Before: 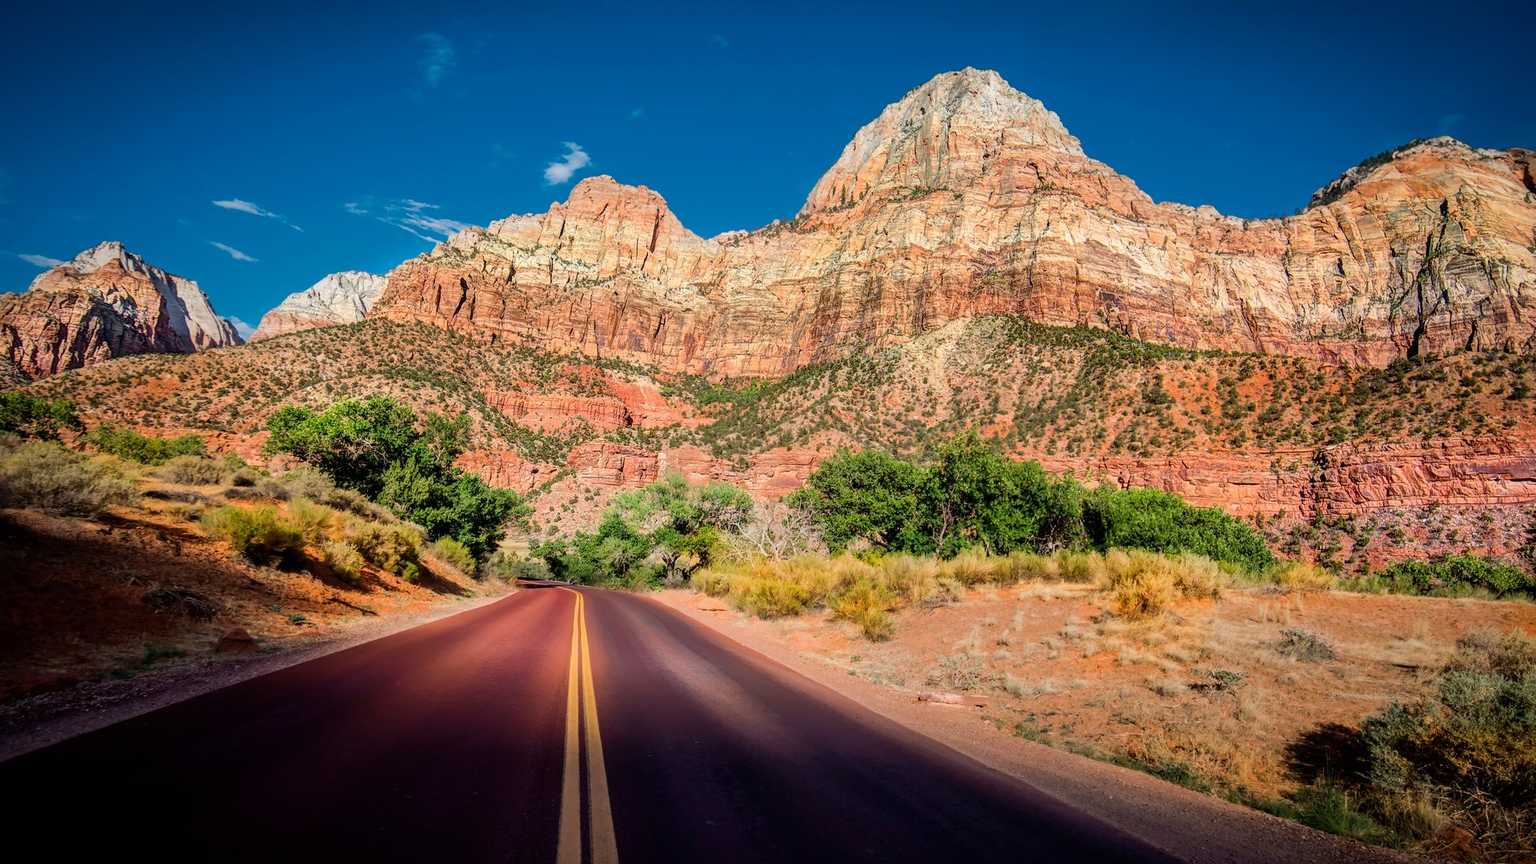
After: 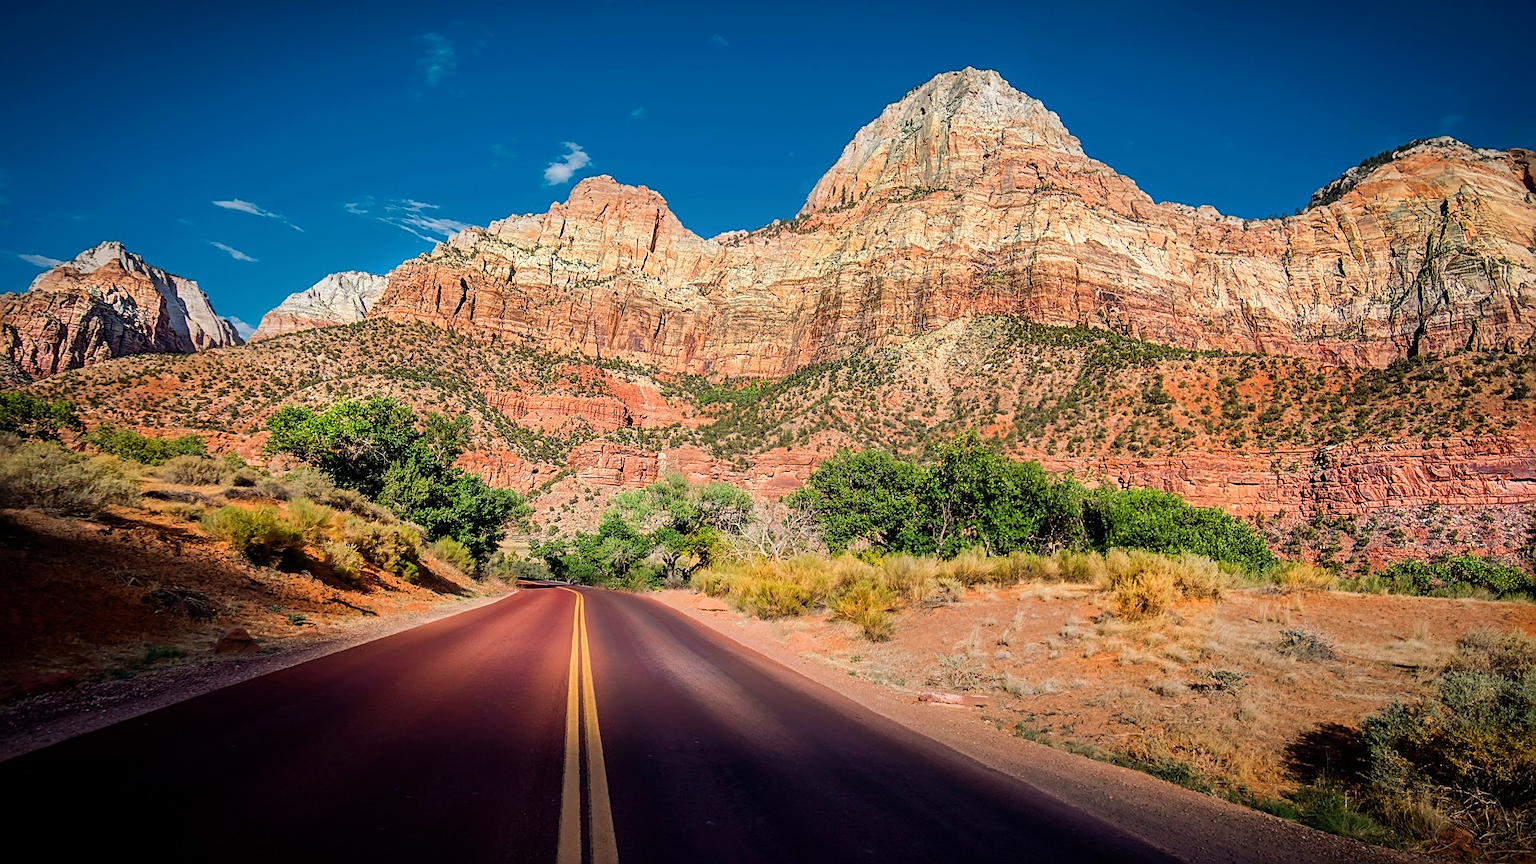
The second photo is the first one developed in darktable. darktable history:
sharpen: on, module defaults
shadows and highlights: radius 95.89, shadows -15.91, white point adjustment 0.291, highlights 31.75, compress 48.69%, soften with gaussian
